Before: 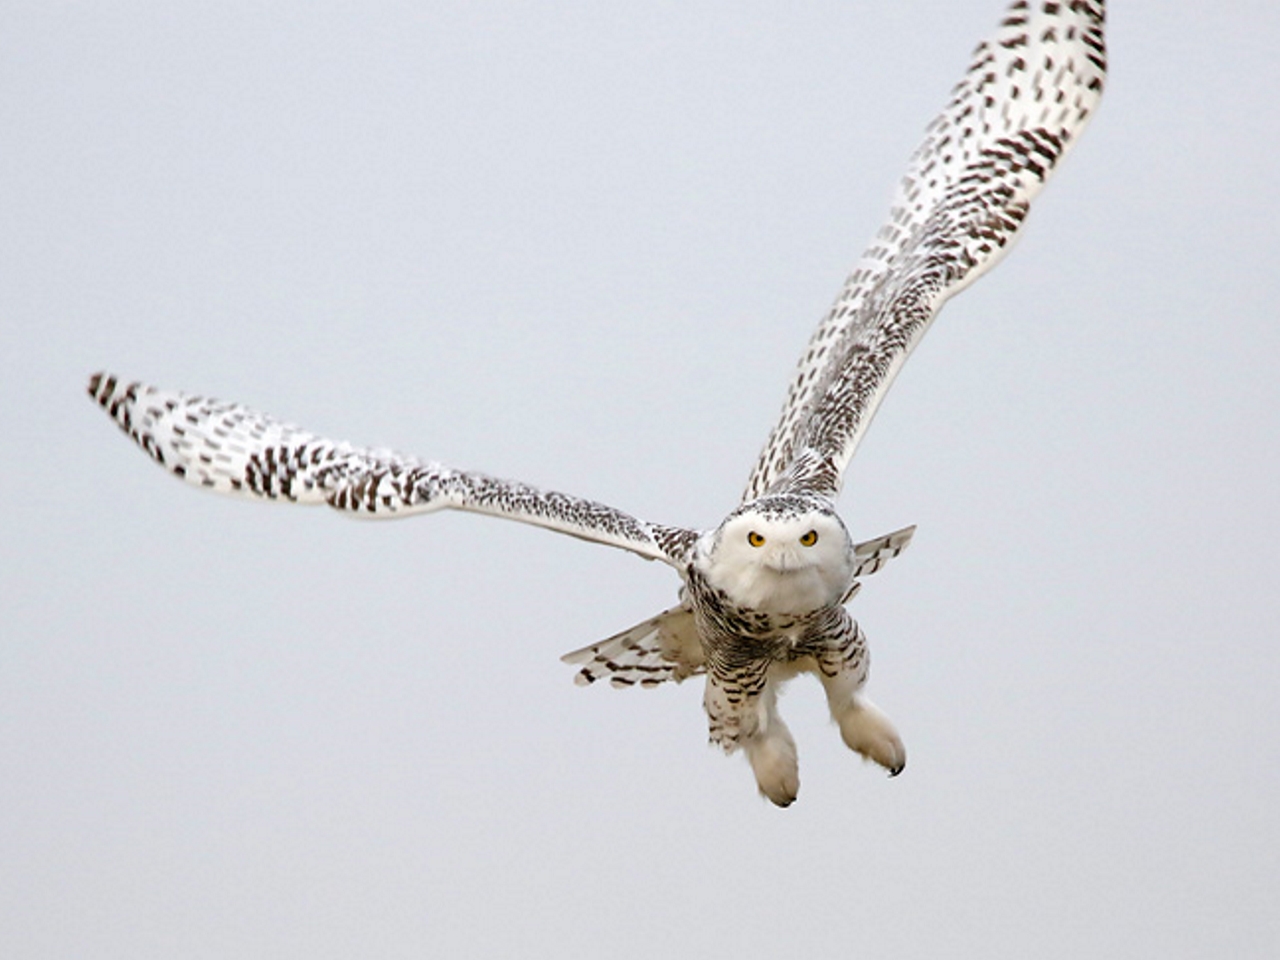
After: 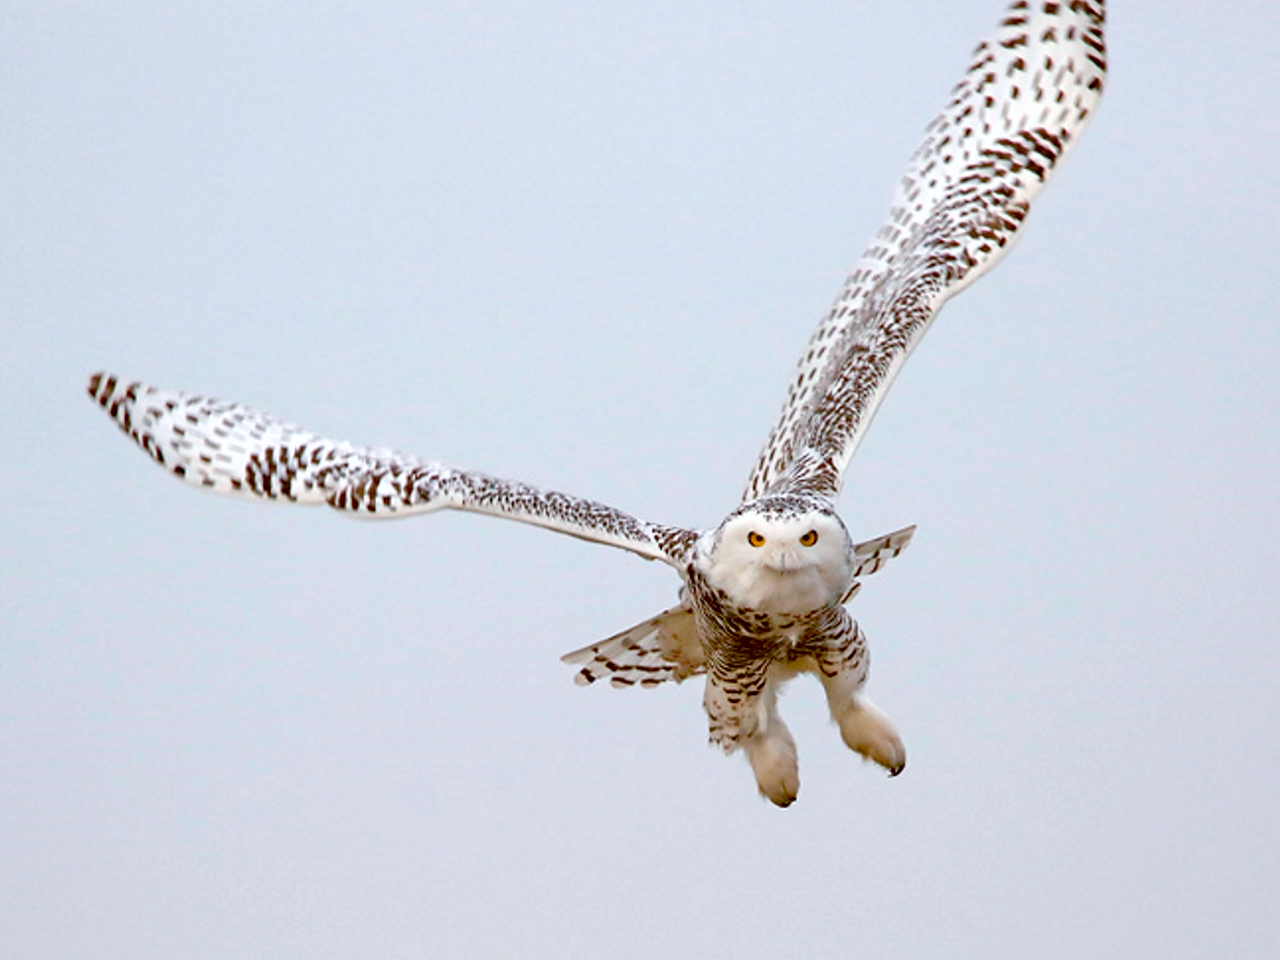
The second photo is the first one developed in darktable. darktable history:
color balance: lift [1, 1.015, 1.004, 0.985], gamma [1, 0.958, 0.971, 1.042], gain [1, 0.956, 0.977, 1.044]
haze removal: compatibility mode true, adaptive false
